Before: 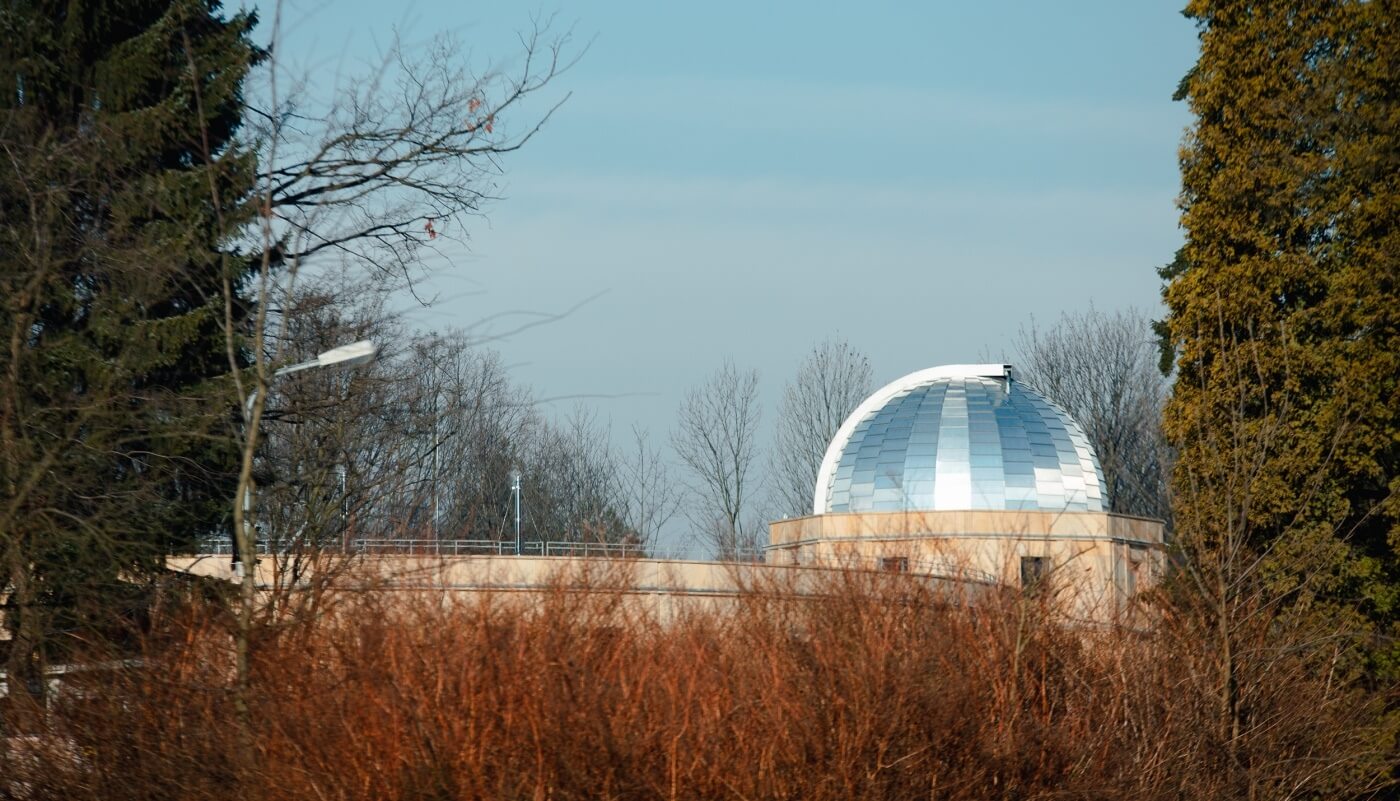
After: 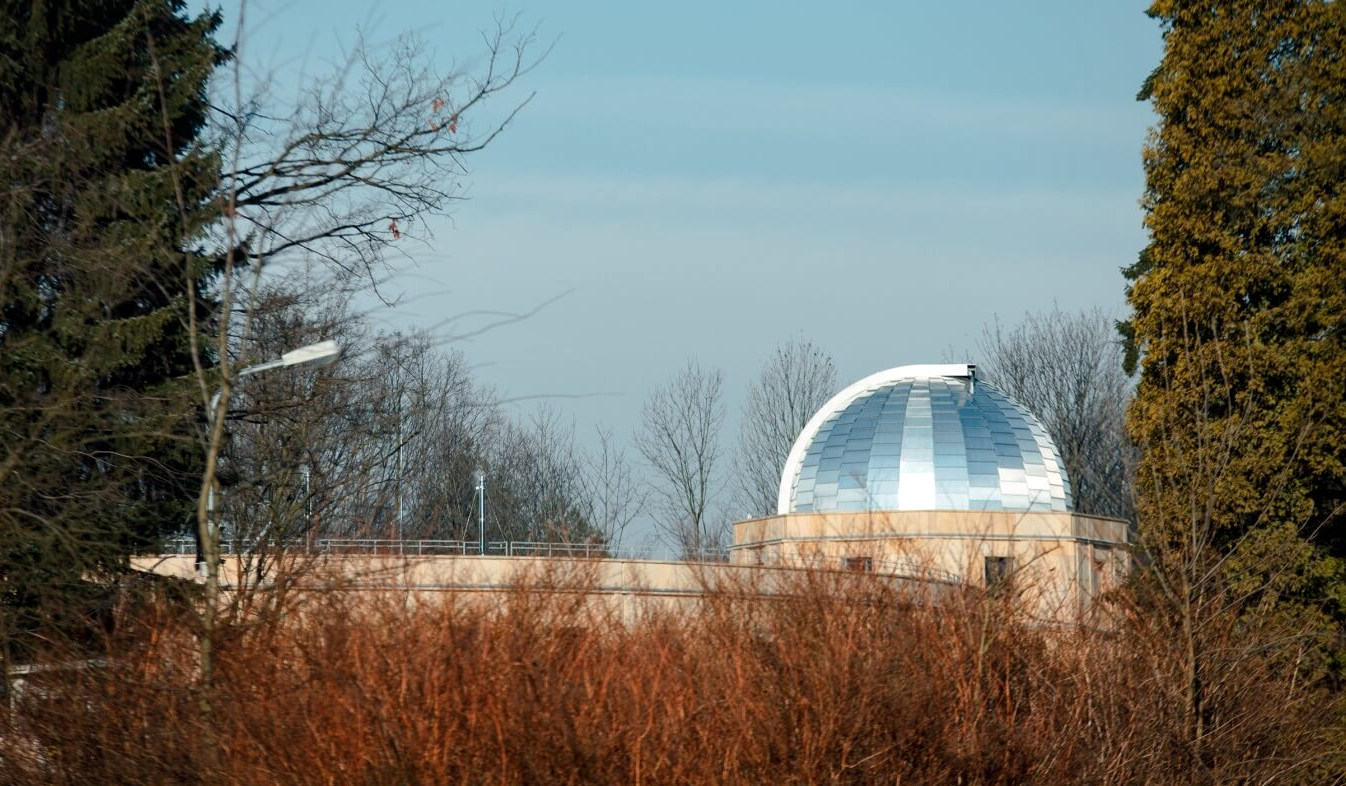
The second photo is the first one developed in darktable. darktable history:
crop and rotate: left 2.599%, right 1.235%, bottom 1.861%
local contrast: highlights 102%, shadows 98%, detail 119%, midtone range 0.2
